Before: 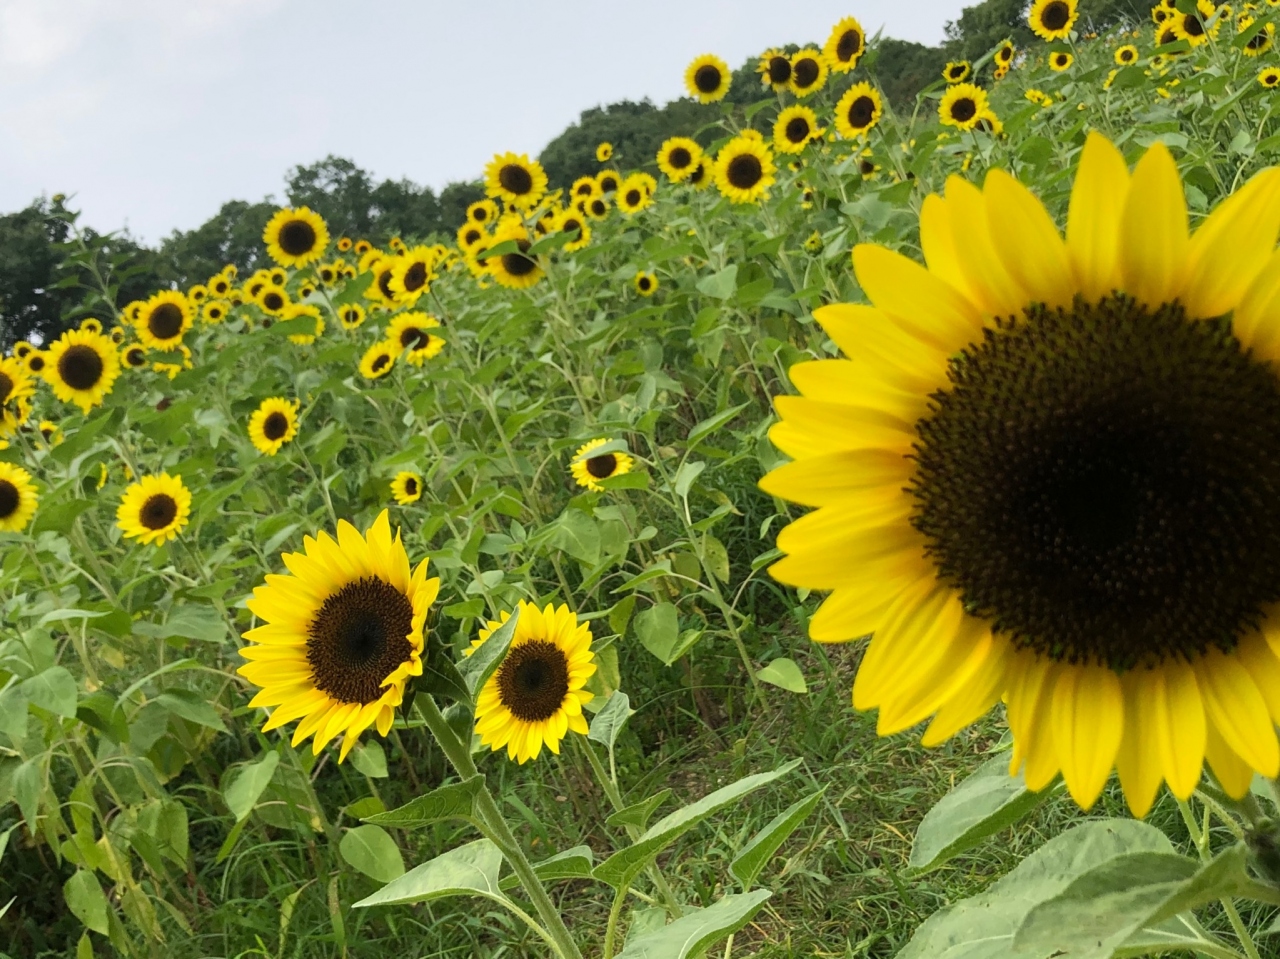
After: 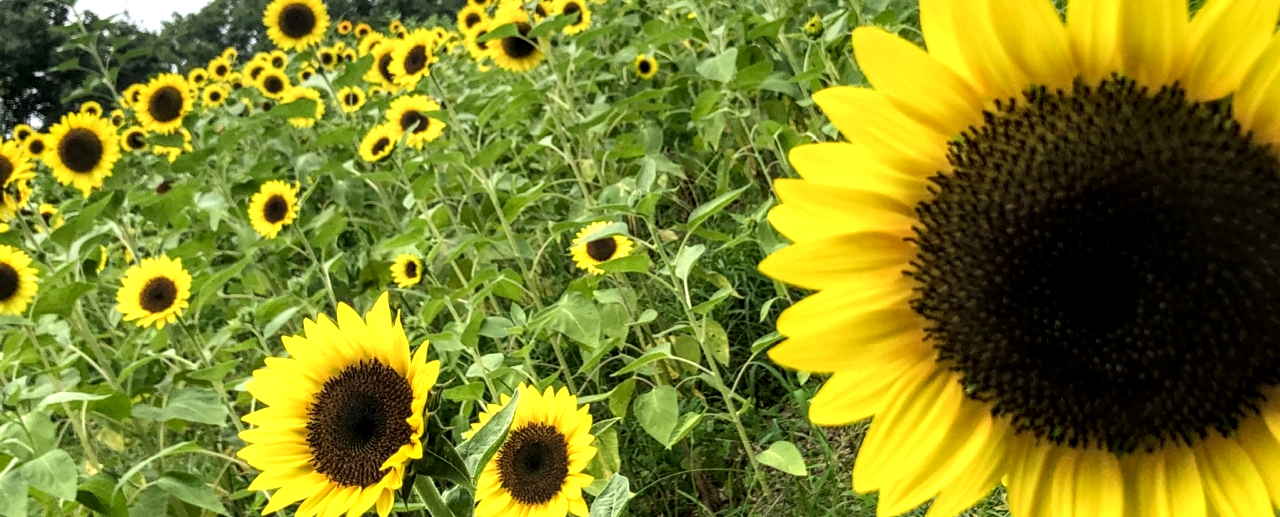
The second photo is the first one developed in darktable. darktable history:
tone equalizer: -8 EV -0.397 EV, -7 EV -0.384 EV, -6 EV -0.306 EV, -5 EV -0.189 EV, -3 EV 0.21 EV, -2 EV 0.328 EV, -1 EV 0.382 EV, +0 EV 0.4 EV
local contrast: detail 160%
crop and rotate: top 22.647%, bottom 23.441%
